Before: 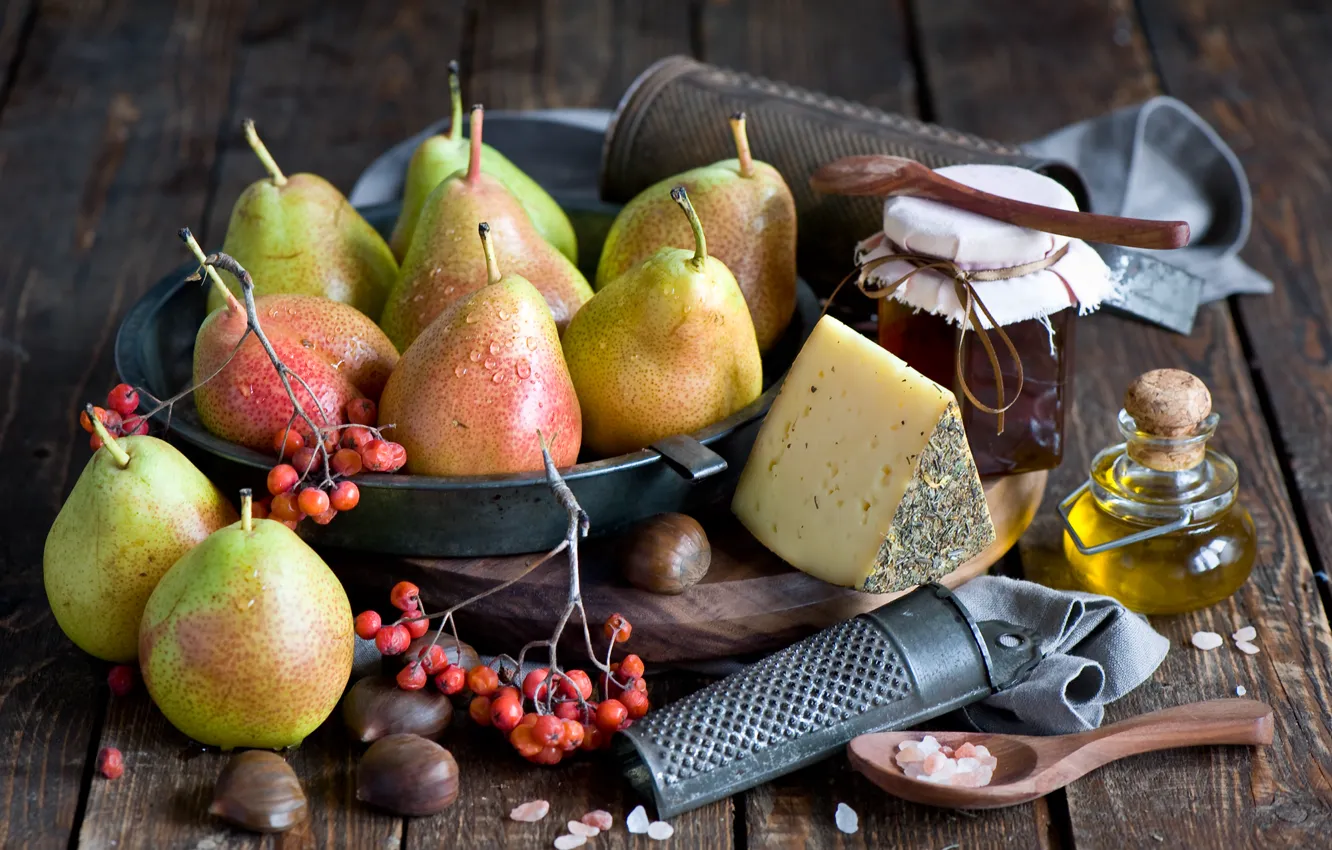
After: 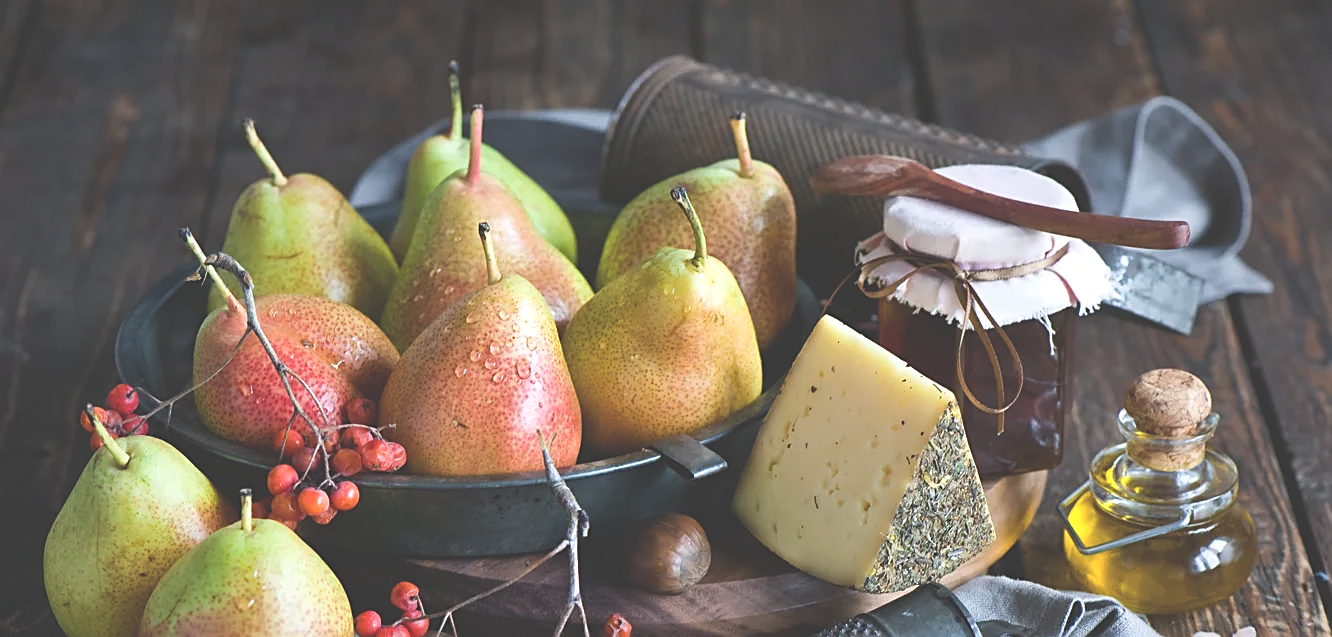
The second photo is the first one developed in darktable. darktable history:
exposure: black level correction -0.043, exposure 0.062 EV, compensate highlight preservation false
crop: bottom 24.989%
sharpen: on, module defaults
